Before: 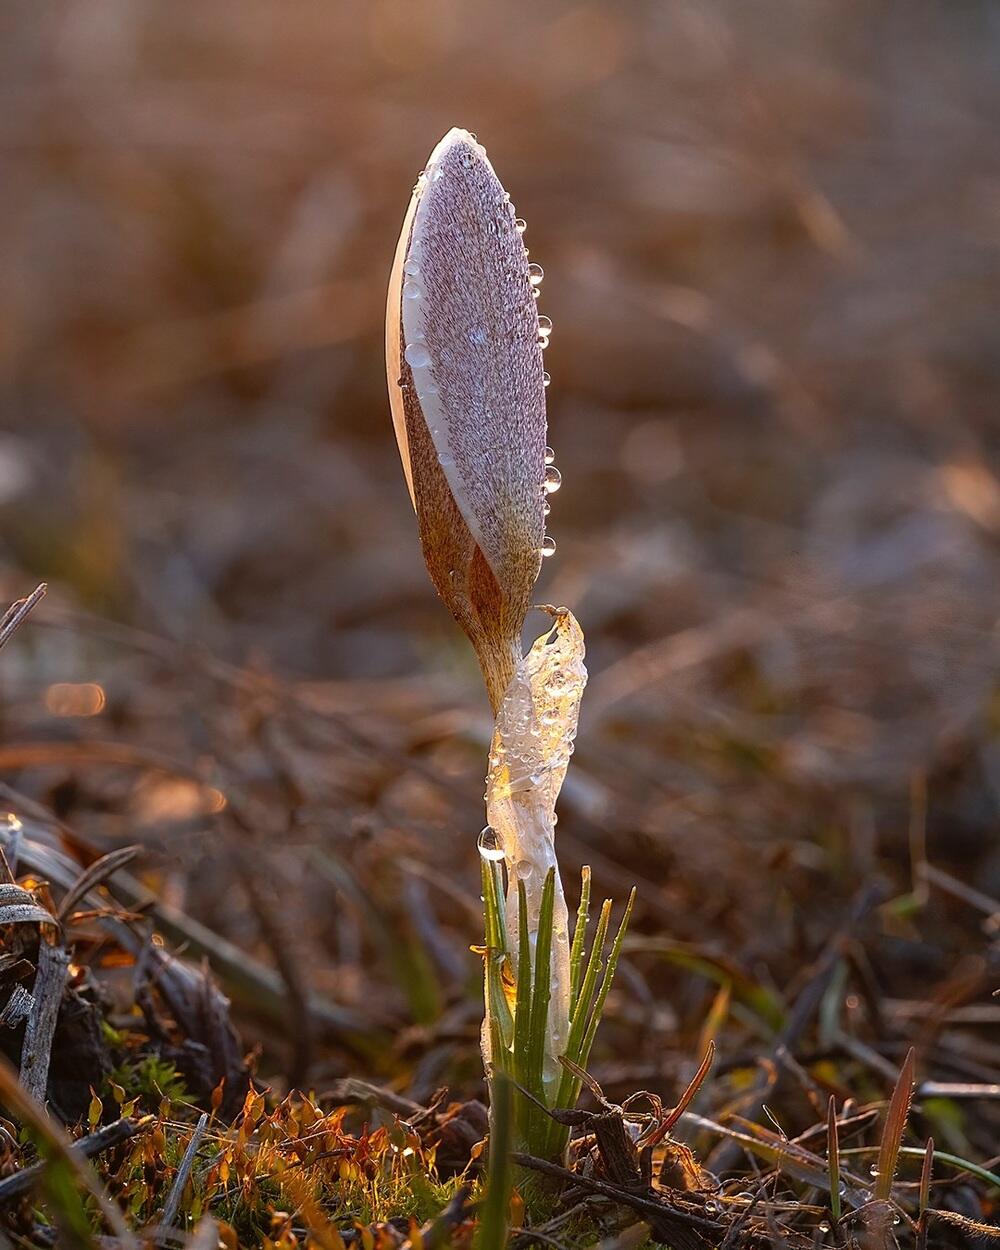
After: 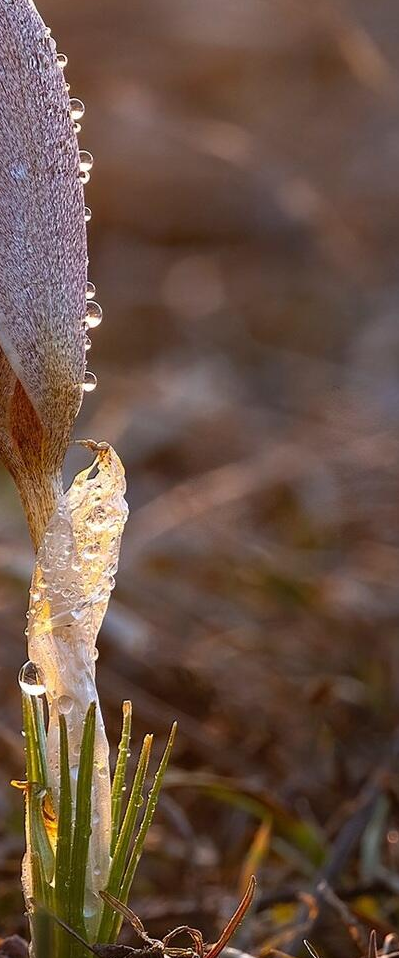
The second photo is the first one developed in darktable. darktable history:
crop: left 45.925%, top 13.276%, right 14.153%, bottom 10.032%
